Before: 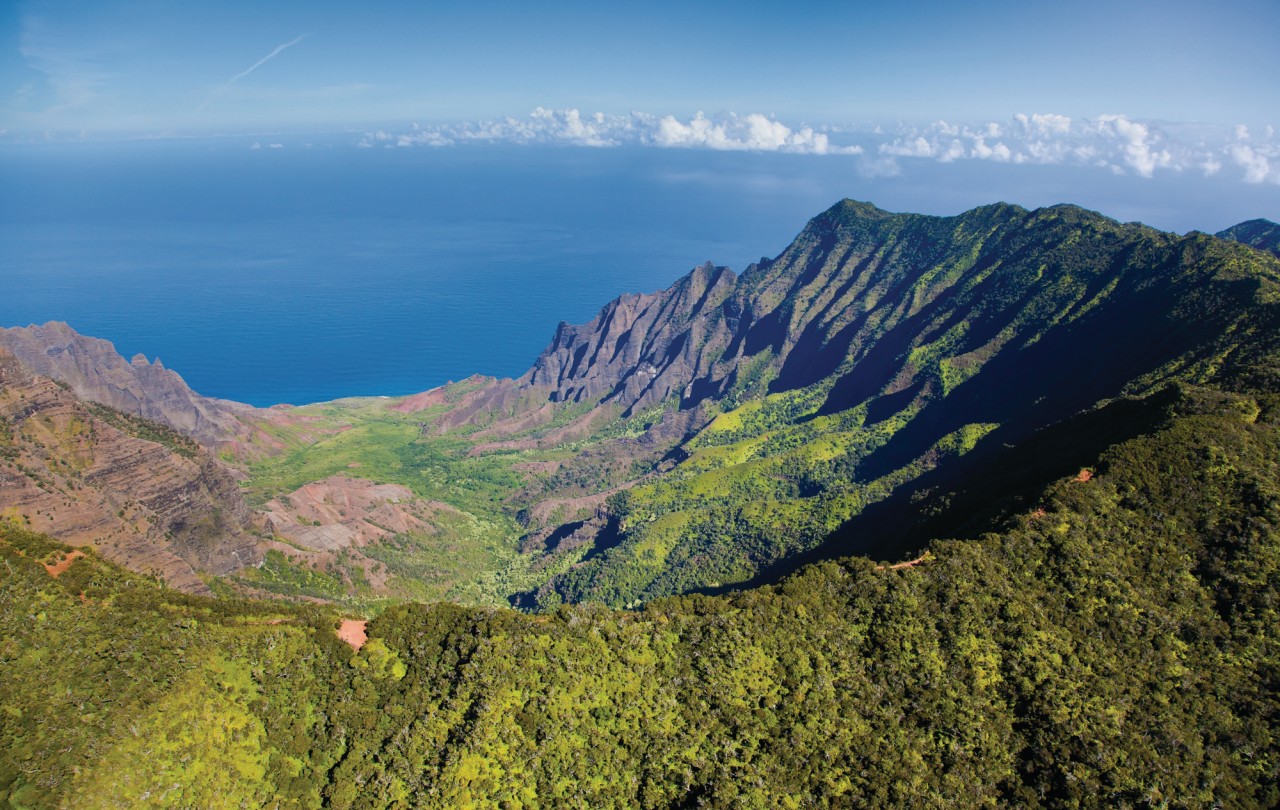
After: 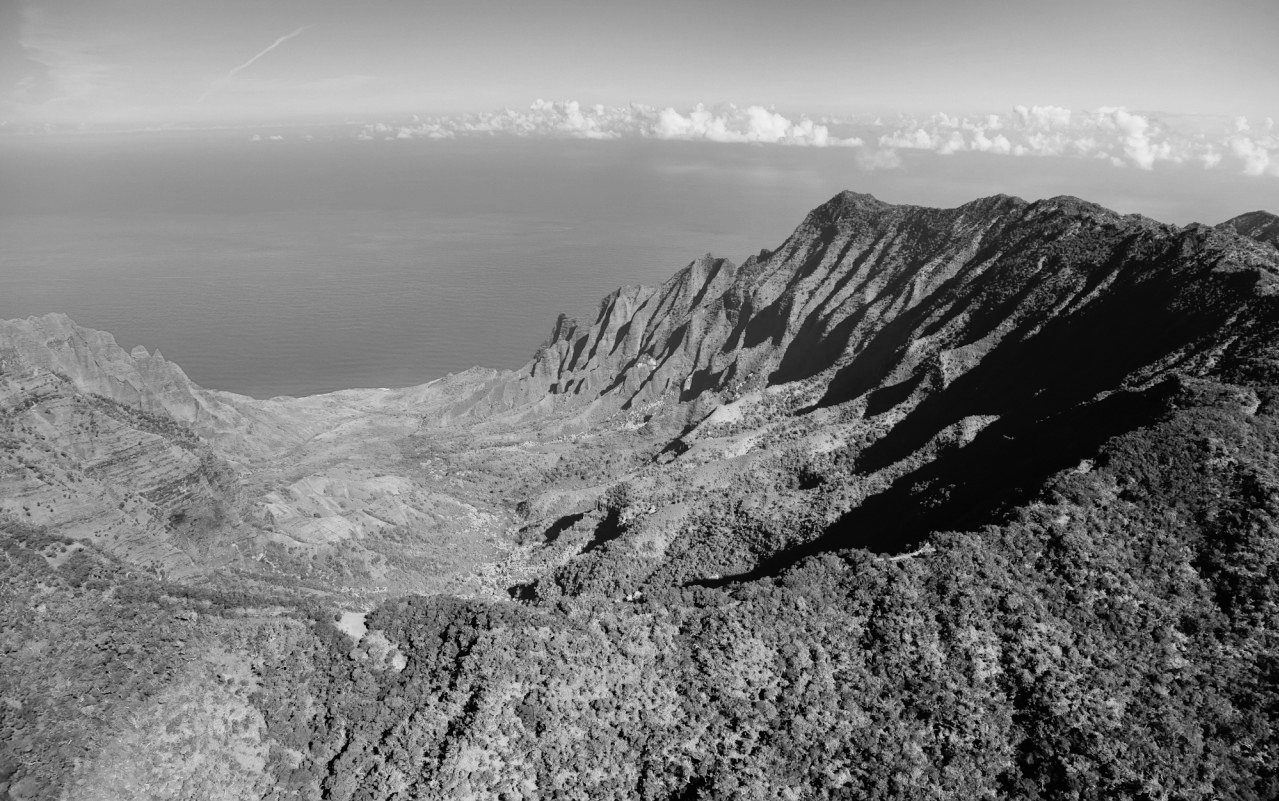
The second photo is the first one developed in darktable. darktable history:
crop: top 1.049%, right 0.001%
tone curve: curves: ch0 [(0, 0) (0.003, 0.003) (0.011, 0.006) (0.025, 0.015) (0.044, 0.025) (0.069, 0.034) (0.1, 0.052) (0.136, 0.092) (0.177, 0.157) (0.224, 0.228) (0.277, 0.305) (0.335, 0.392) (0.399, 0.466) (0.468, 0.543) (0.543, 0.612) (0.623, 0.692) (0.709, 0.78) (0.801, 0.865) (0.898, 0.935) (1, 1)], preserve colors none
monochrome: on, module defaults
